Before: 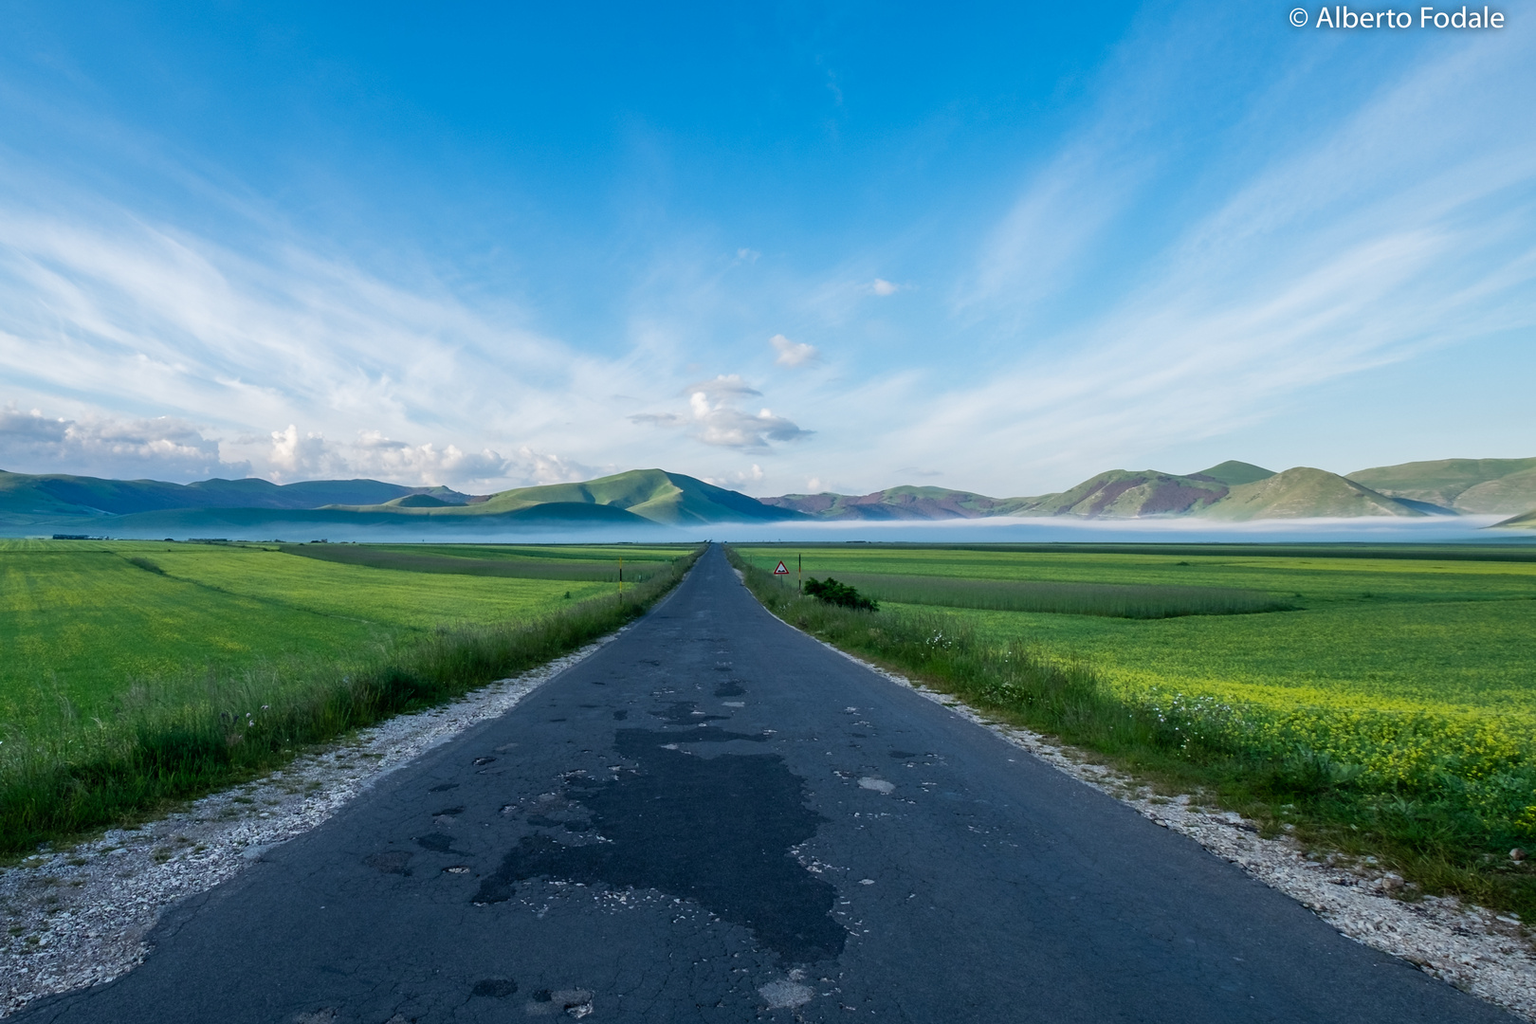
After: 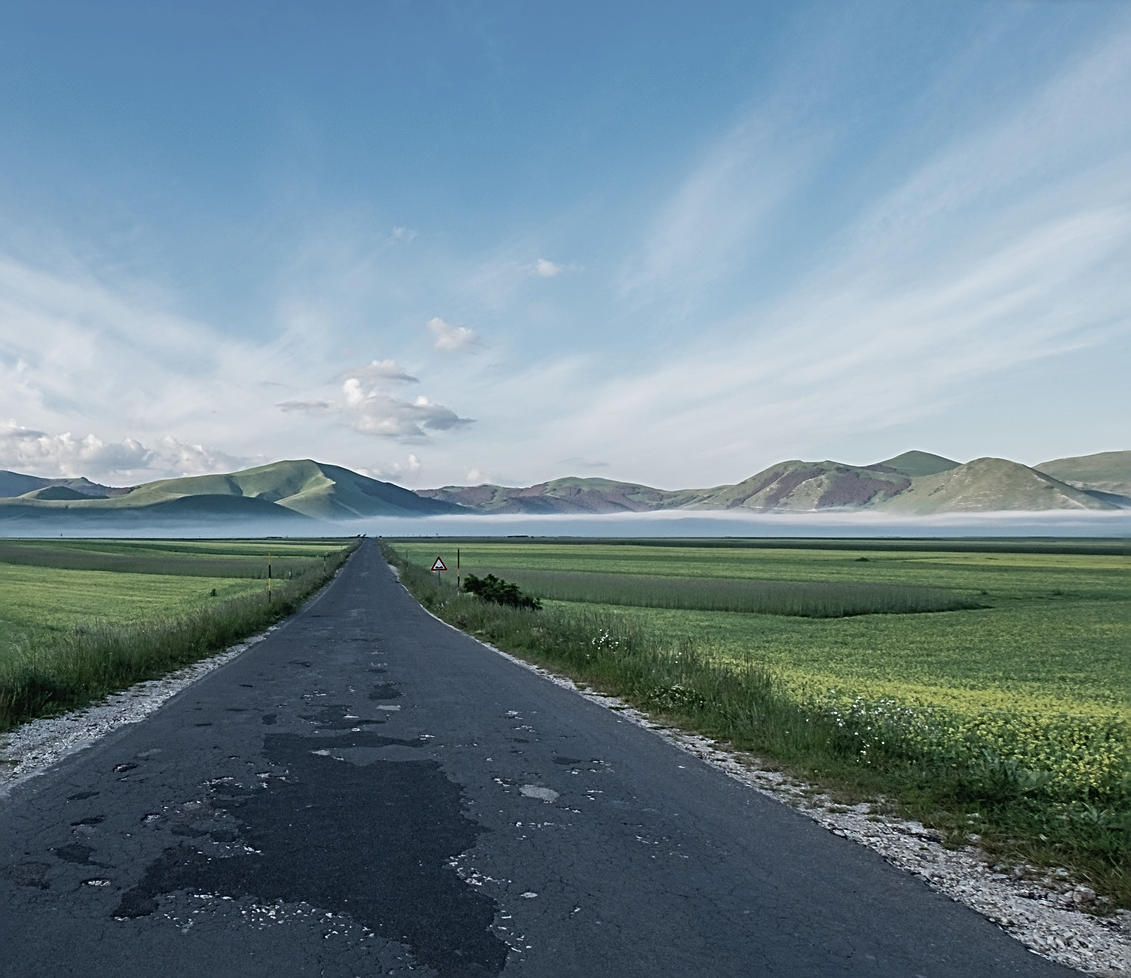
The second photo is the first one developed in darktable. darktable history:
contrast brightness saturation: contrast -0.049, saturation -0.413
crop and rotate: left 23.767%, top 3.306%, right 6.394%, bottom 6.081%
sharpen: radius 2.831, amount 0.71
